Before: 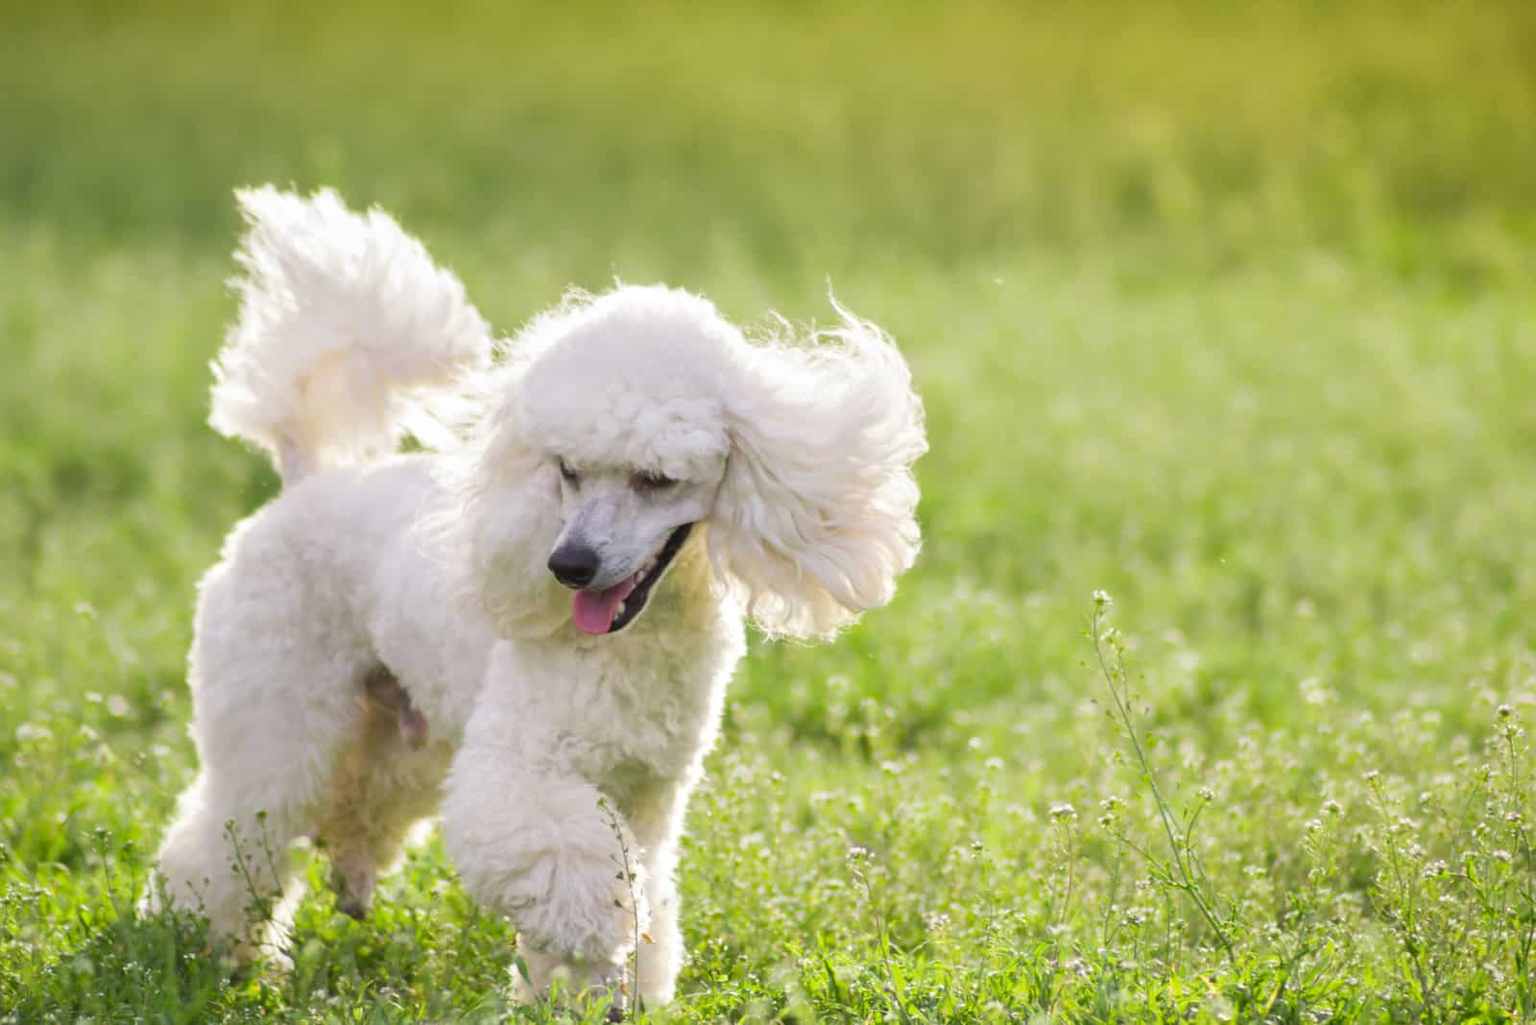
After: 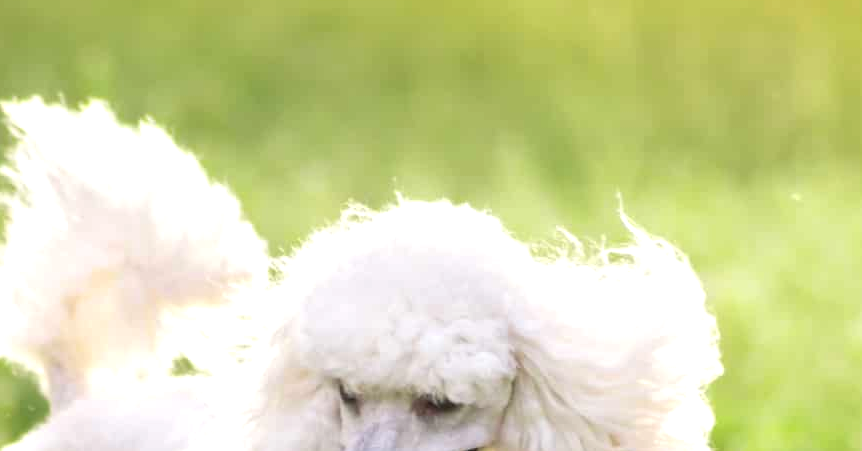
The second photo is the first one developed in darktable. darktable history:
exposure: black level correction 0.001, exposure 0.5 EV, compensate exposure bias true, compensate highlight preservation false
crop: left 15.306%, top 9.065%, right 30.789%, bottom 48.638%
